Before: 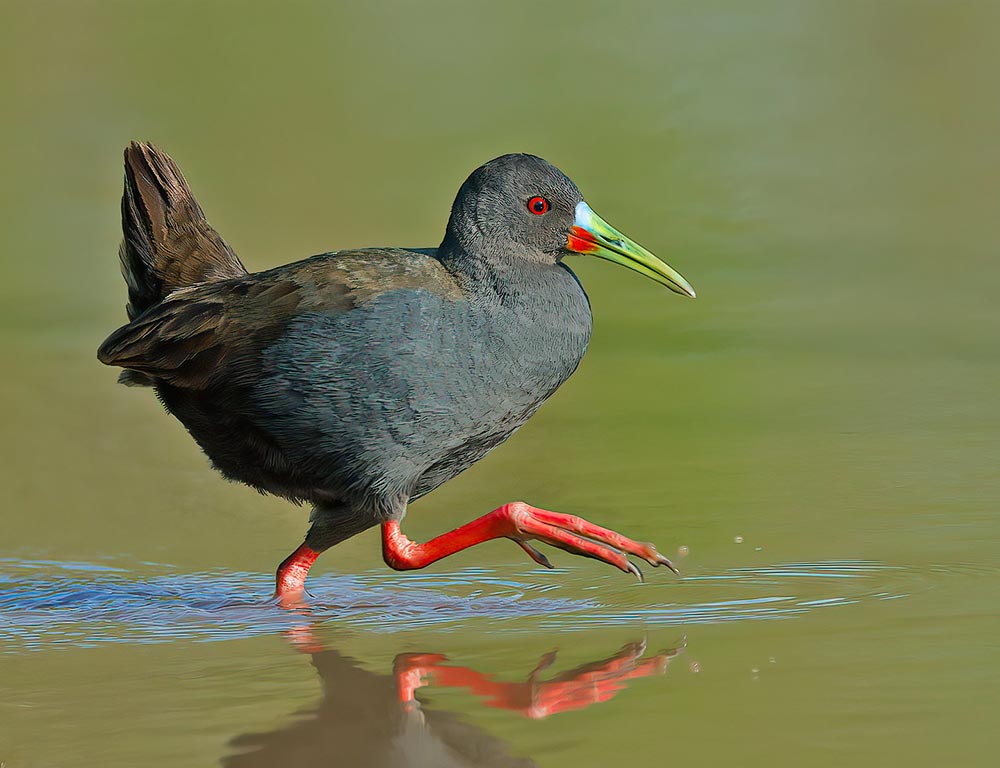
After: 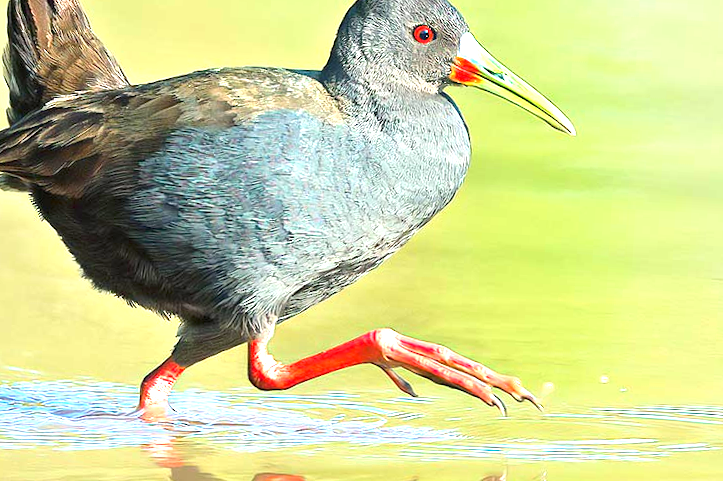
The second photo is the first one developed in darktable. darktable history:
exposure: exposure 2 EV, compensate exposure bias true, compensate highlight preservation false
crop and rotate: angle -3.37°, left 9.79%, top 20.73%, right 12.42%, bottom 11.82%
